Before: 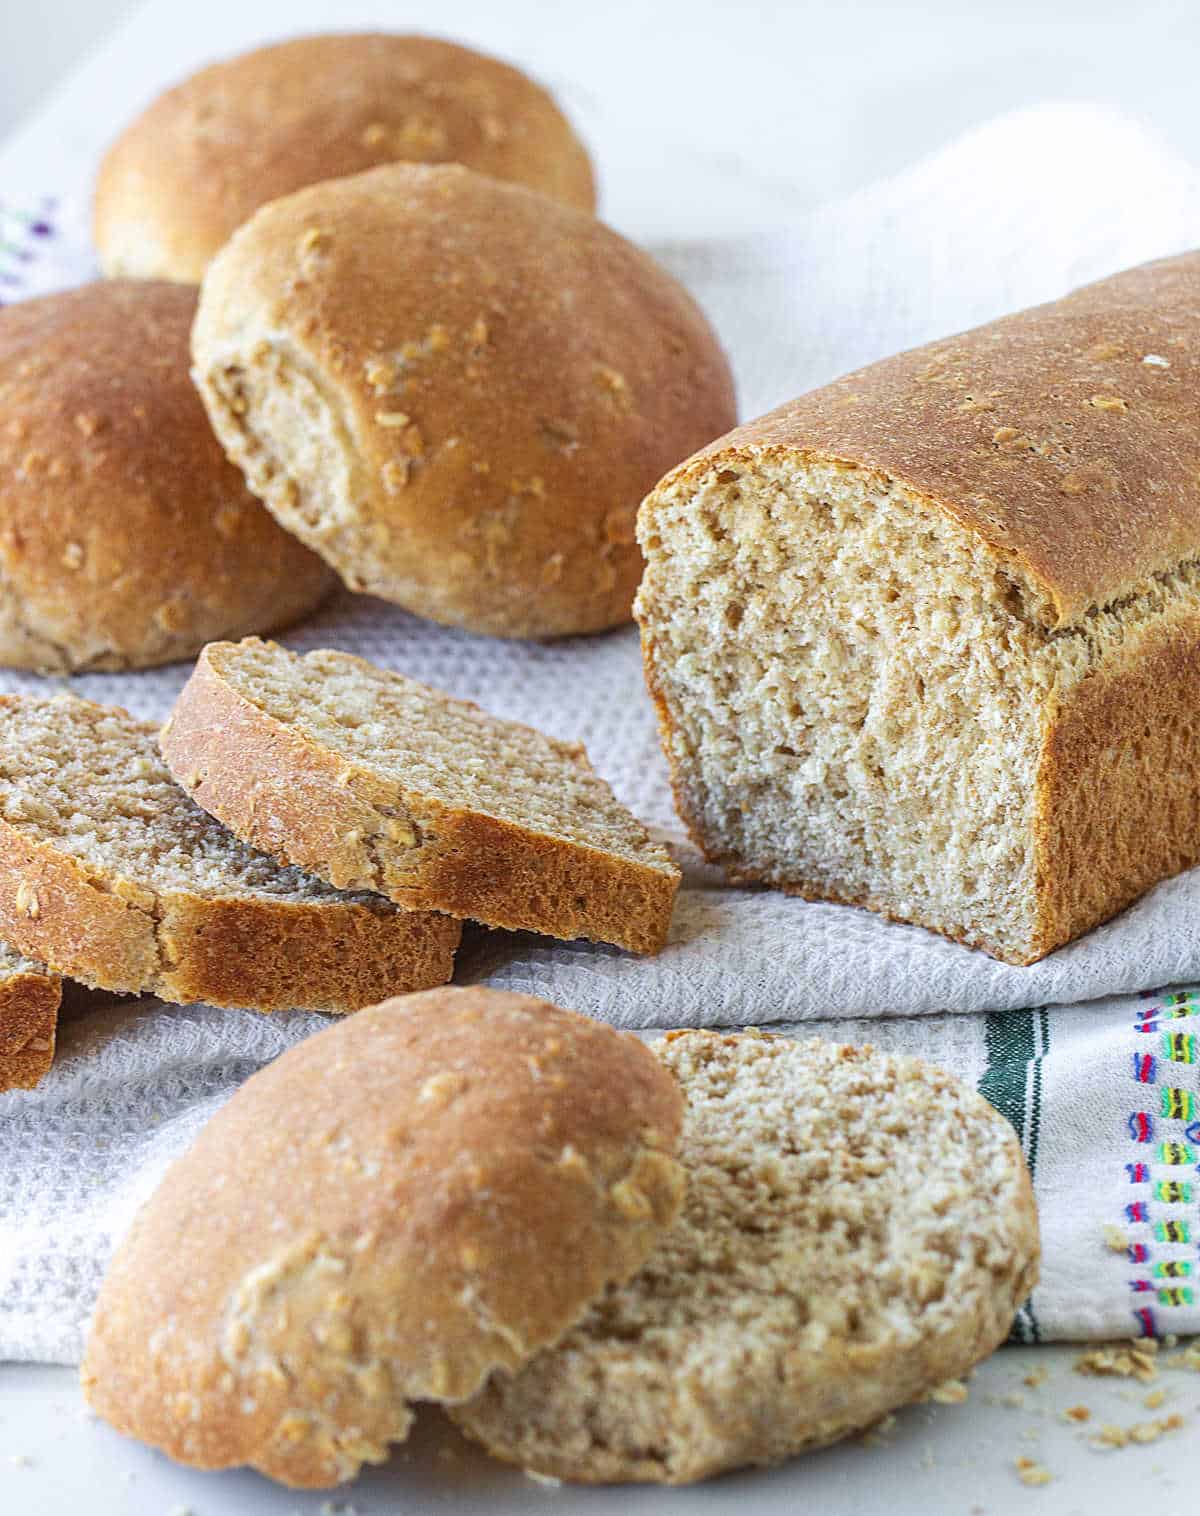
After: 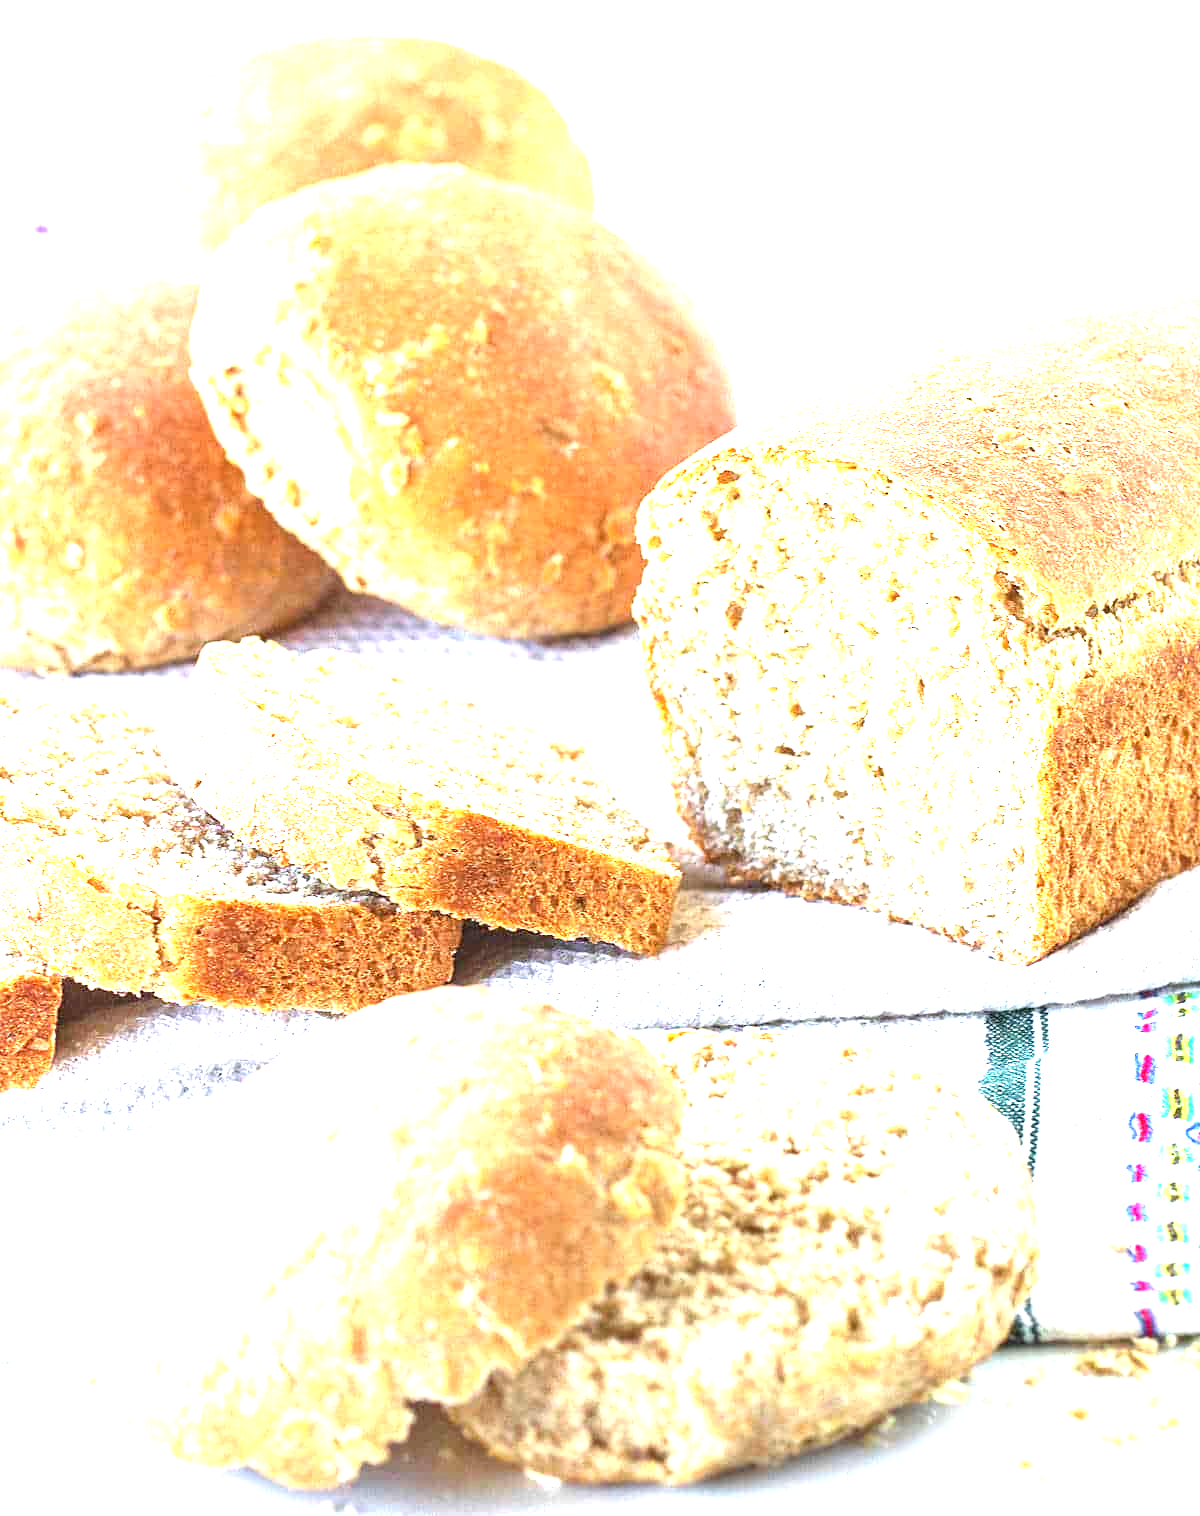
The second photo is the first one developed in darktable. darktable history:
exposure: black level correction 0, exposure 2.094 EV, compensate highlight preservation false
